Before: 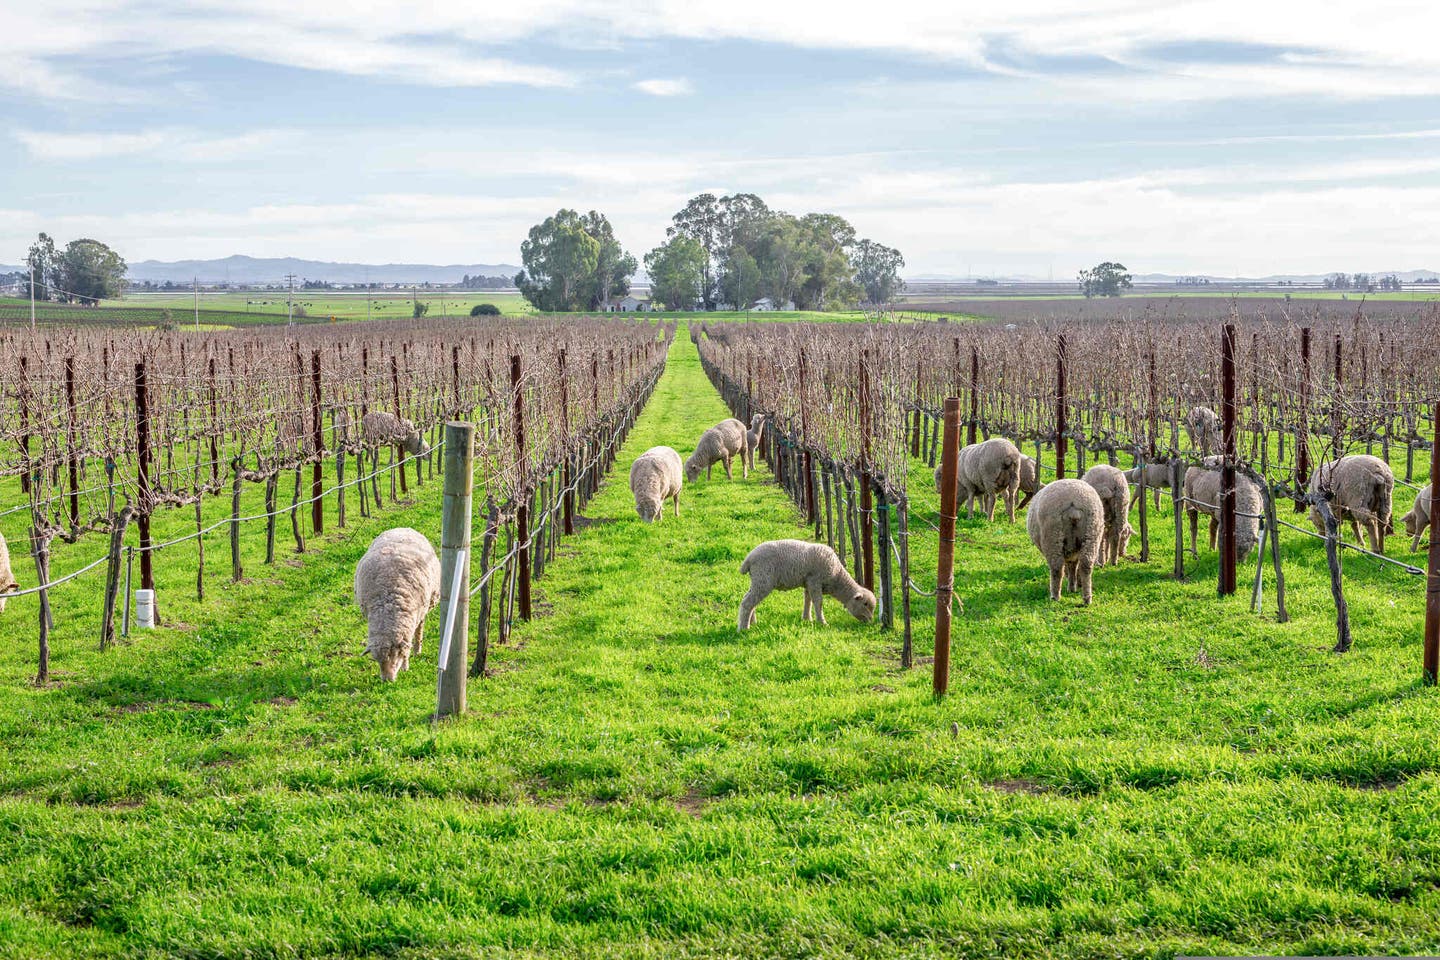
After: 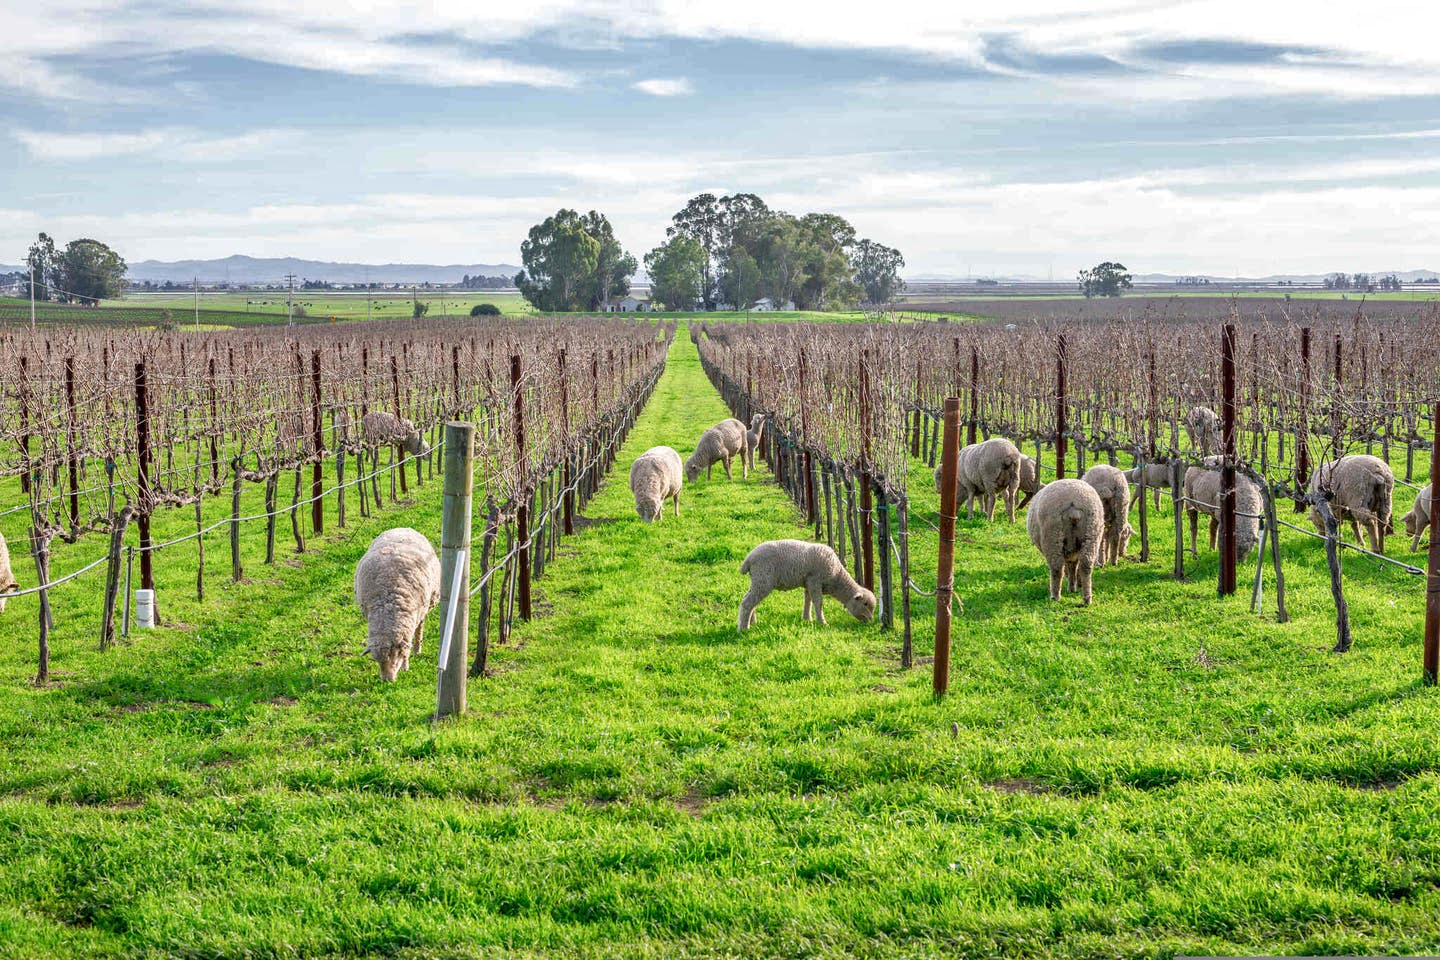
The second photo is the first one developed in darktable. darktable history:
shadows and highlights: white point adjustment 0.836, soften with gaussian
